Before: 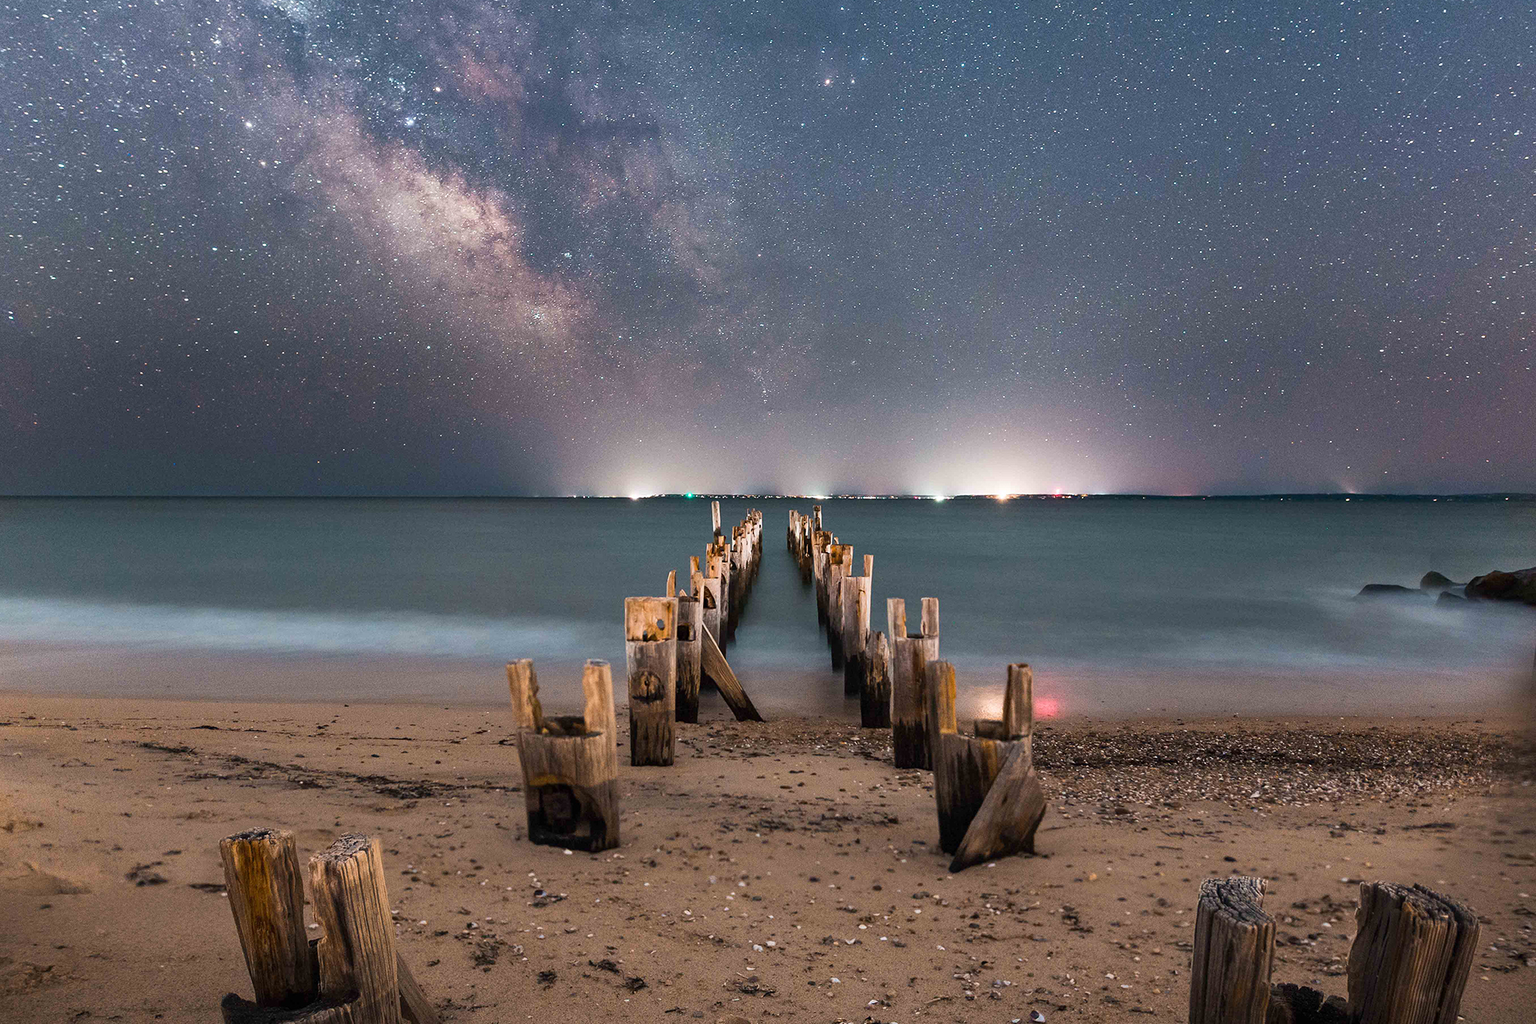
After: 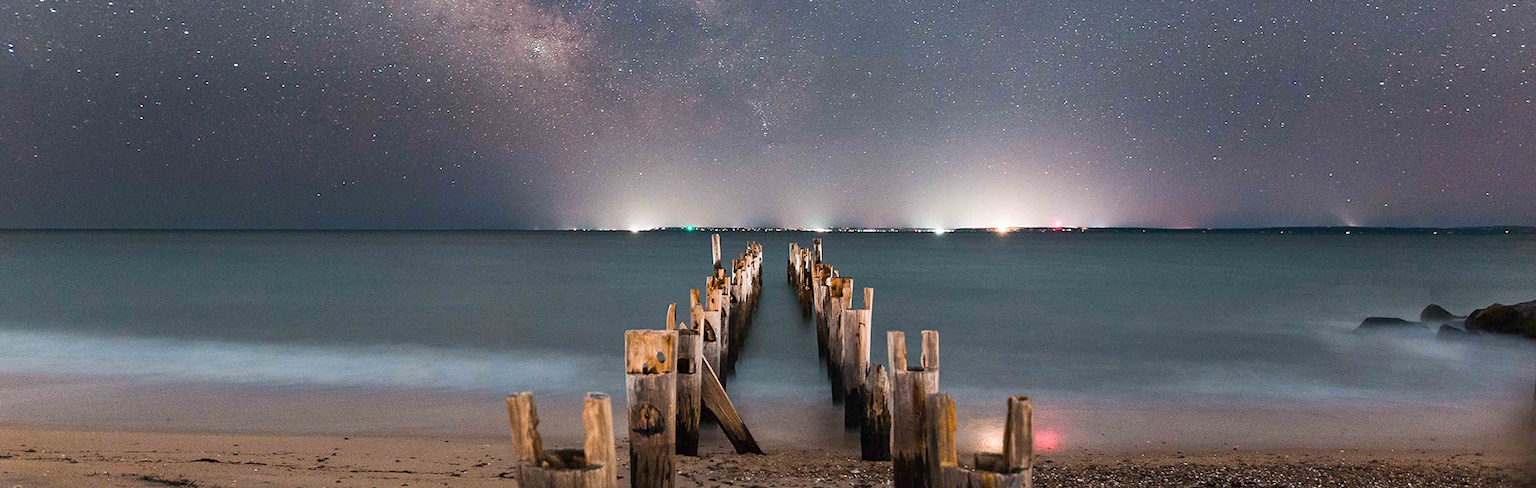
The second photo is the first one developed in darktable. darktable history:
crop and rotate: top 26.115%, bottom 26.085%
